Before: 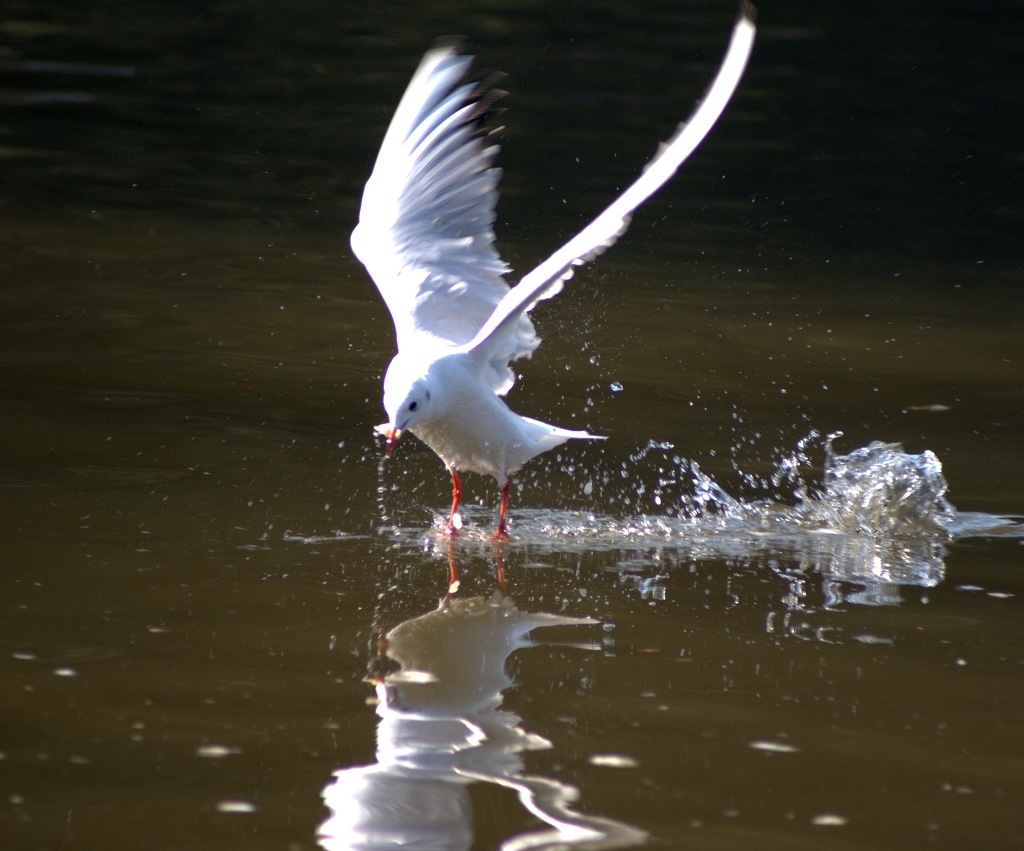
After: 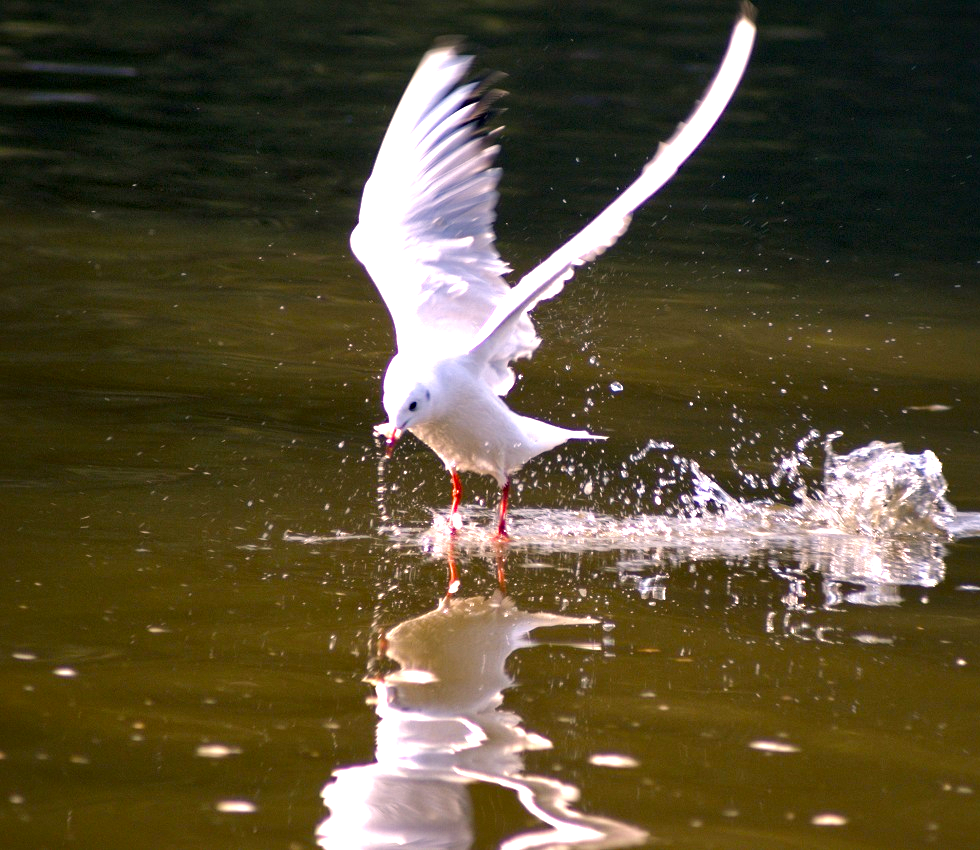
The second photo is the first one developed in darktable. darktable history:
sharpen: radius 5.32, amount 0.313, threshold 26.063
crop: right 3.903%, bottom 0.028%
color balance rgb: highlights gain › chroma 4.467%, highlights gain › hue 31.09°, perceptual saturation grading › global saturation 0.739%, perceptual saturation grading › highlights -16.951%, perceptual saturation grading › mid-tones 33.006%, perceptual saturation grading › shadows 50.517%, perceptual brilliance grading › highlights 10.376%, perceptual brilliance grading › mid-tones 4.695%, global vibrance 7.858%
exposure: exposure 0.777 EV, compensate highlight preservation false
local contrast: mode bilateral grid, contrast 25, coarseness 61, detail 152%, midtone range 0.2
